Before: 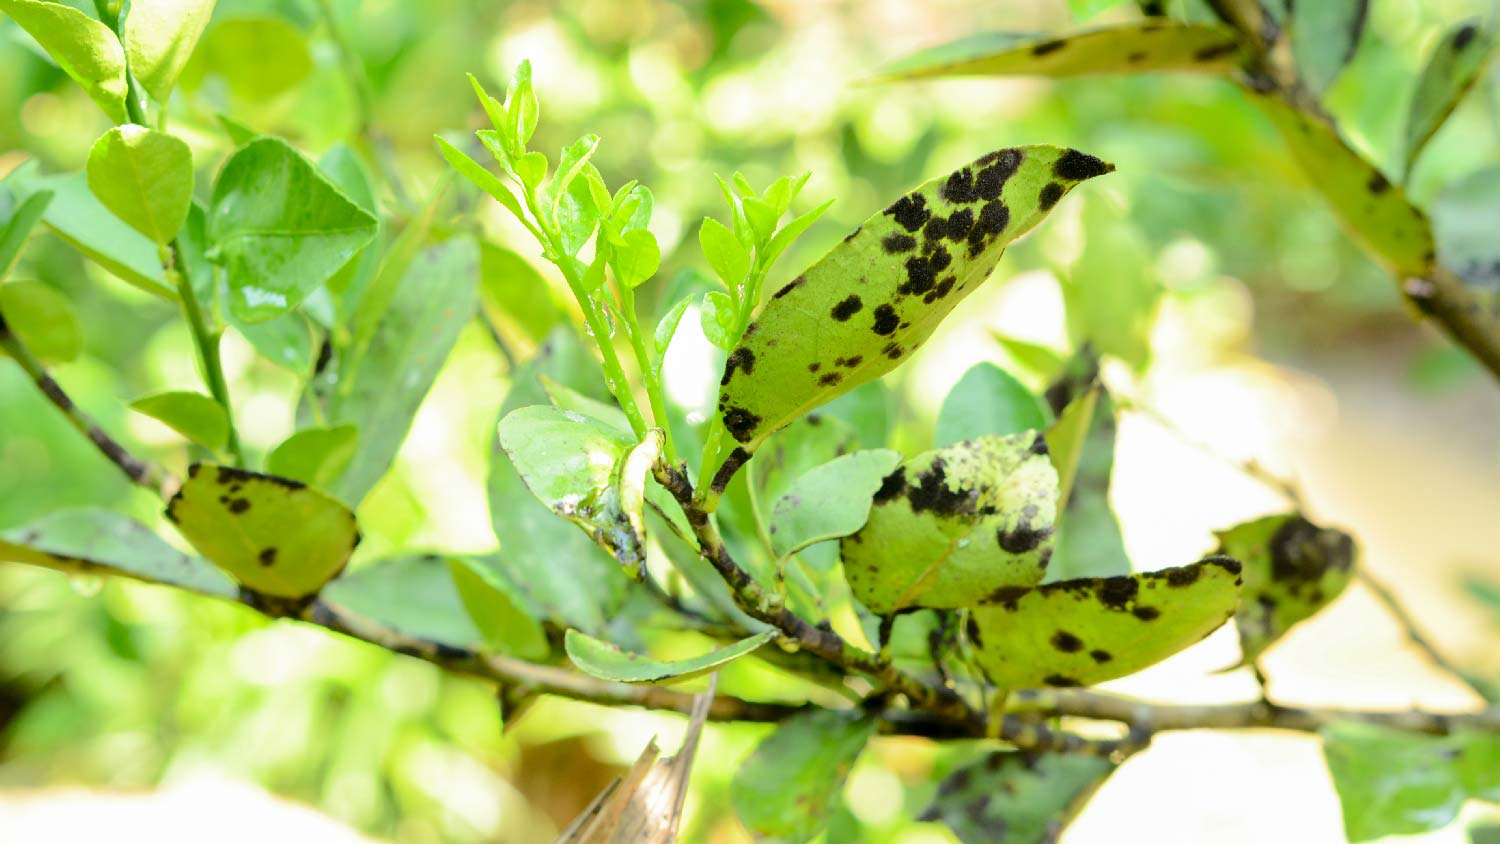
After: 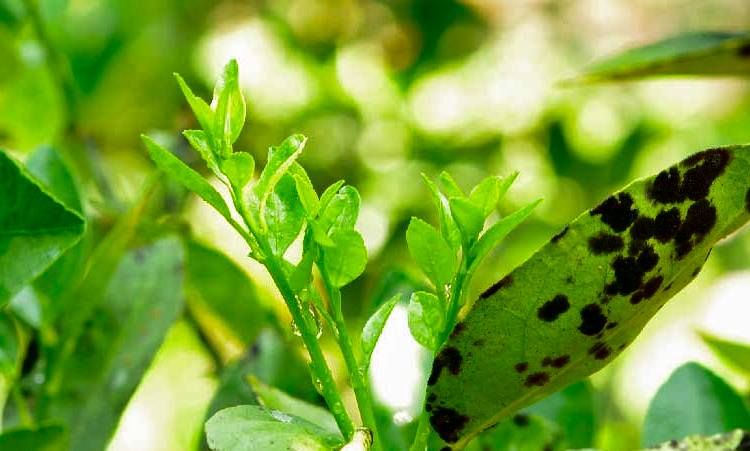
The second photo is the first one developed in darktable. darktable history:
crop: left 19.556%, right 30.401%, bottom 46.458%
white balance: emerald 1
shadows and highlights: shadows 53, soften with gaussian
contrast brightness saturation: contrast 0.09, brightness -0.59, saturation 0.17
